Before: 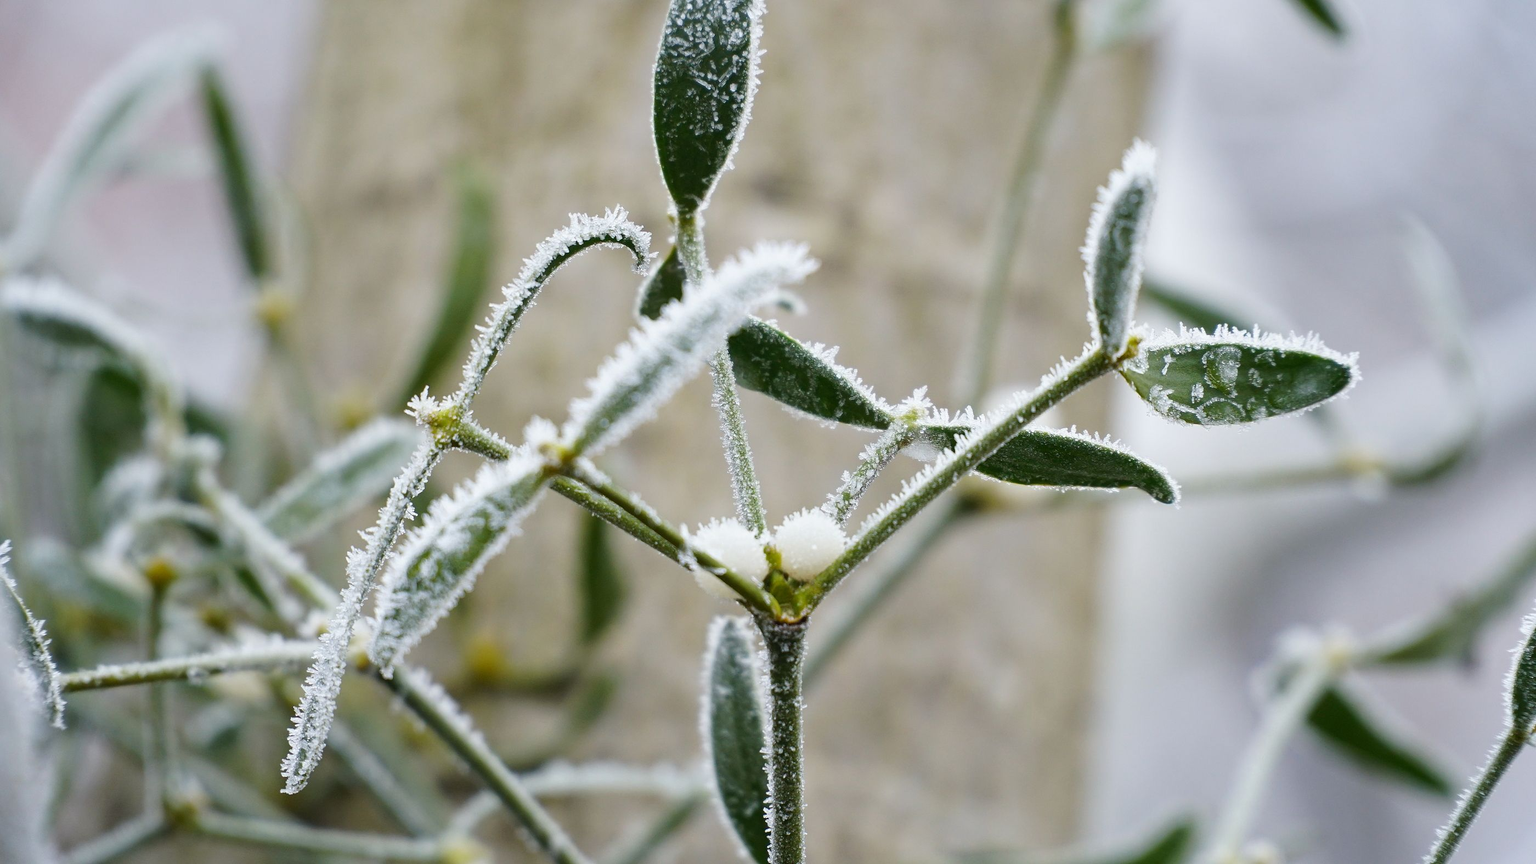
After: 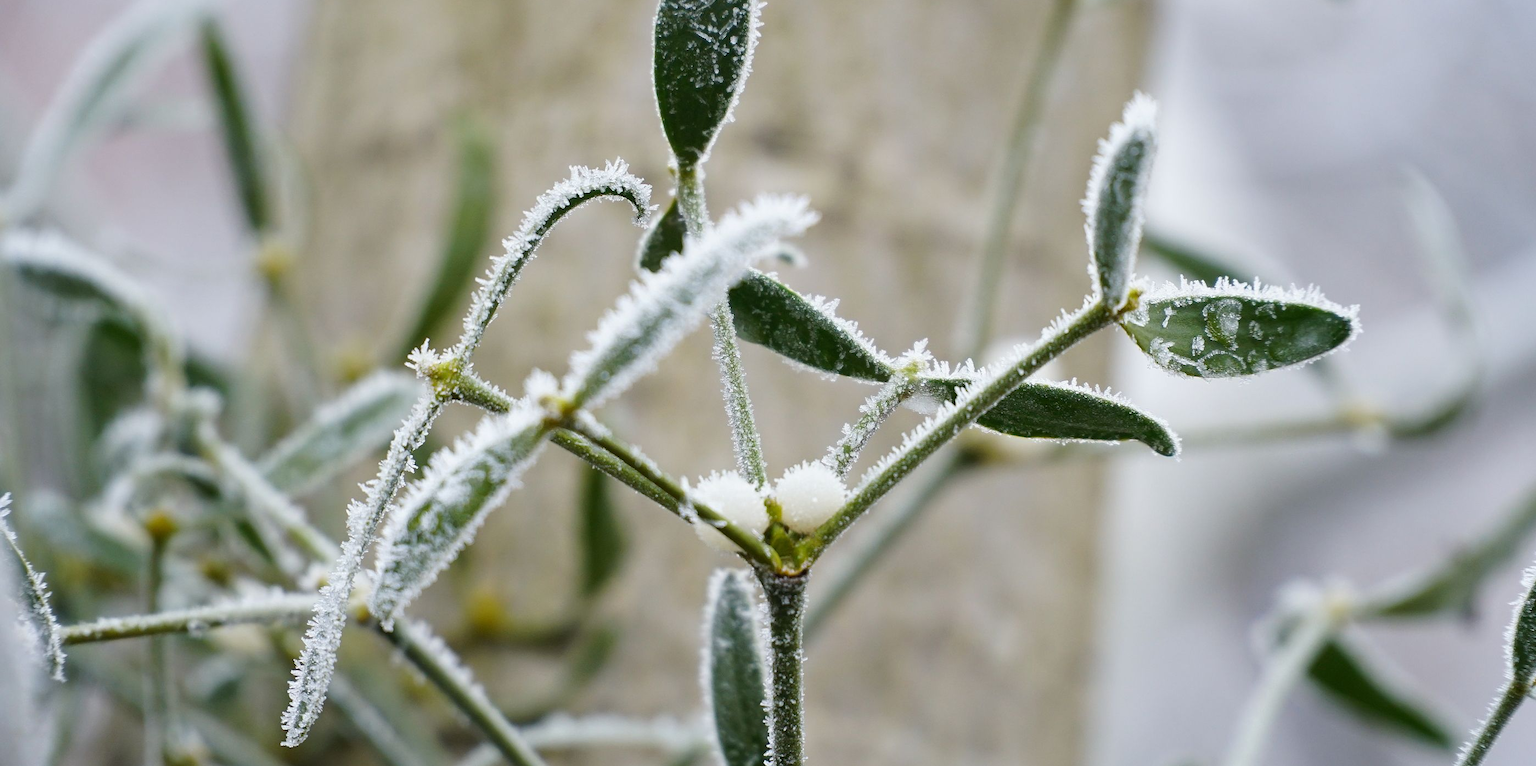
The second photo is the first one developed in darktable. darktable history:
crop and rotate: top 5.544%, bottom 5.753%
